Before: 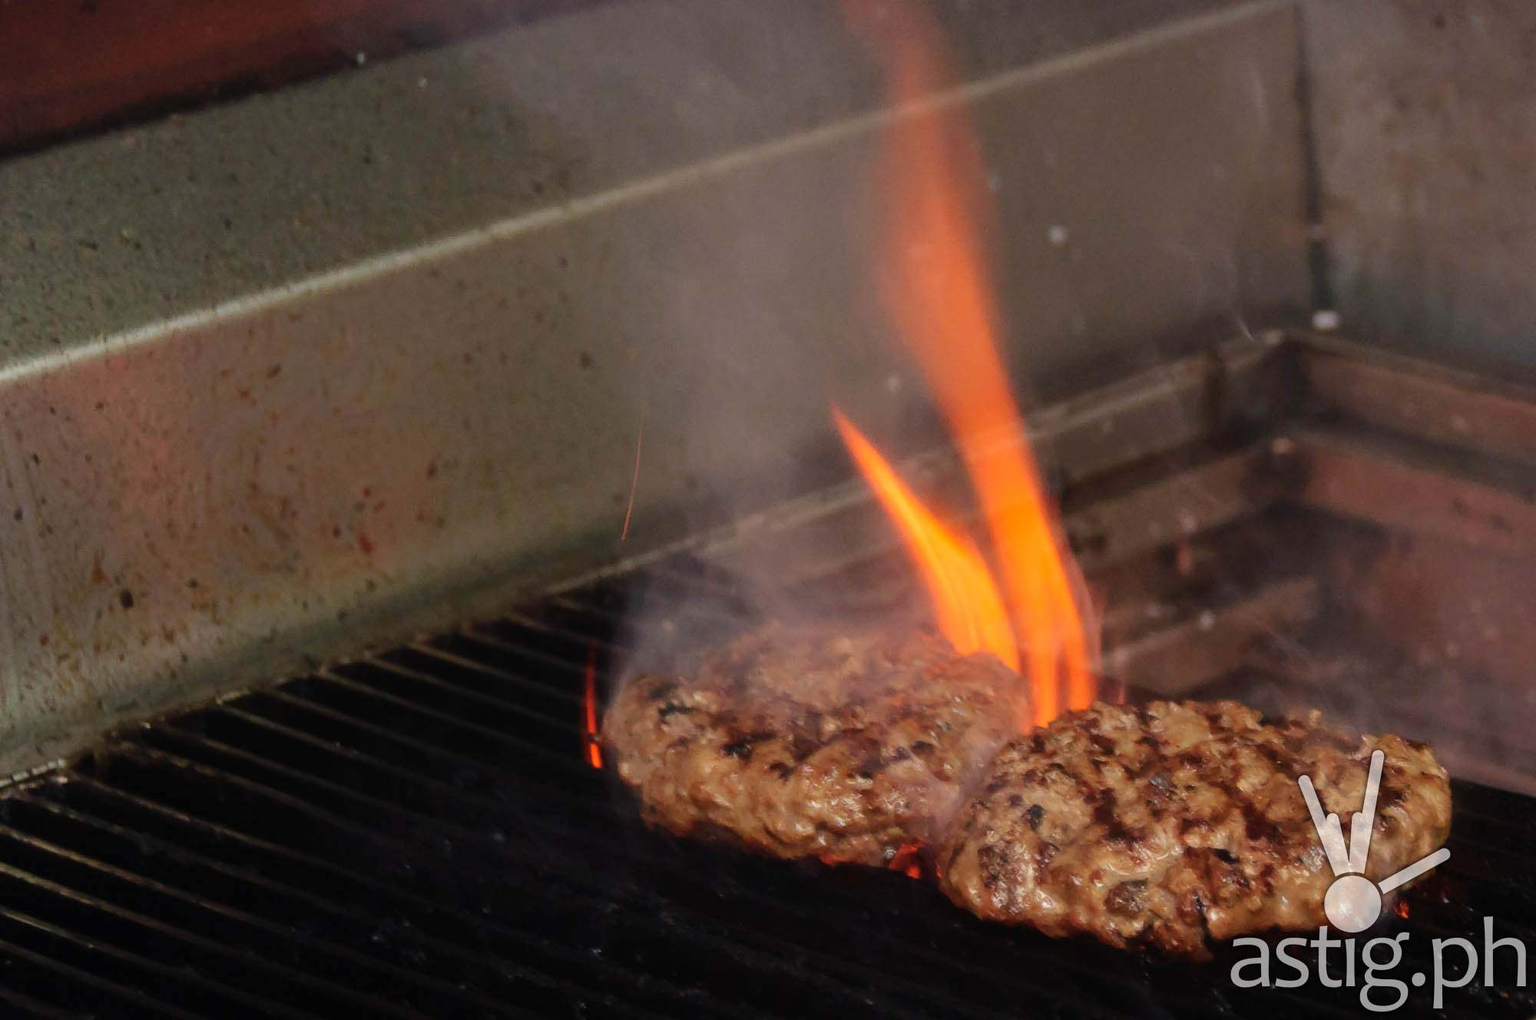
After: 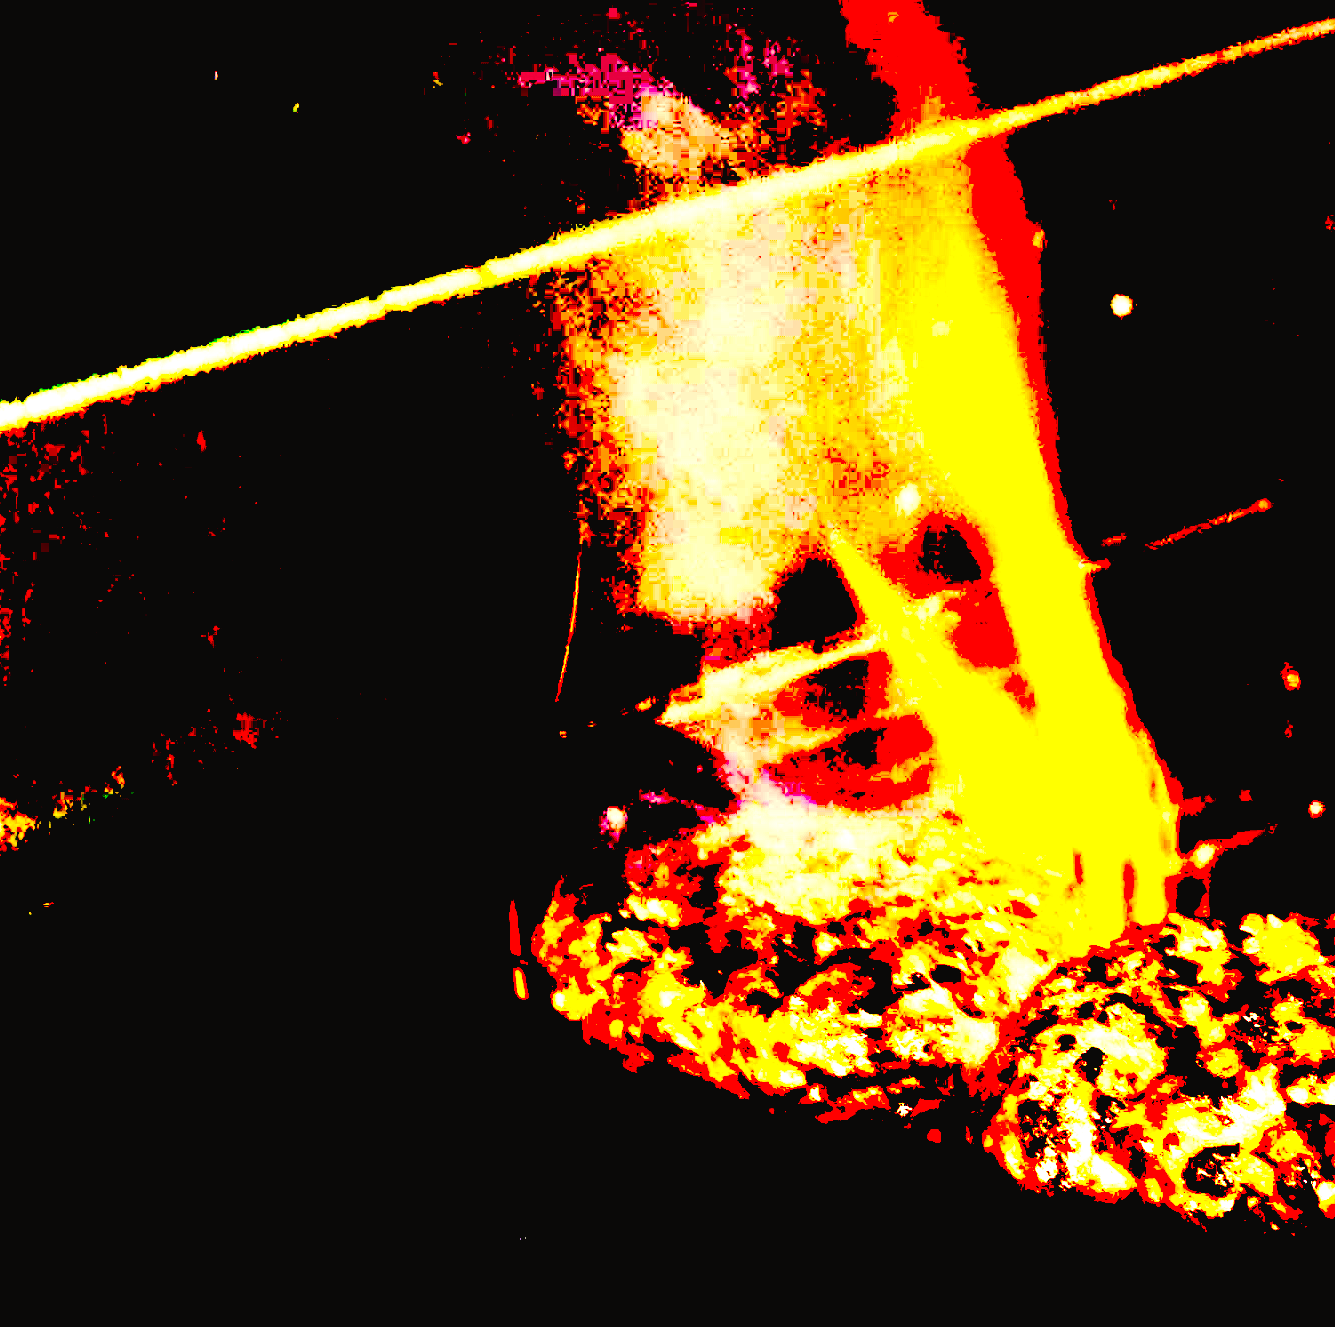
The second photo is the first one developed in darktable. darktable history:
contrast equalizer: octaves 7, y [[0.6 ×6], [0.55 ×6], [0 ×6], [0 ×6], [0 ×6]], mix -0.306
exposure: black level correction 0.1, exposure 3.085 EV, compensate highlight preservation false
crop and rotate: left 12.762%, right 20.455%
color correction: highlights a* 2.52, highlights b* 23.26
haze removal: compatibility mode true, adaptive false
tone curve: curves: ch0 [(0, 0.026) (0.104, 0.1) (0.233, 0.262) (0.398, 0.507) (0.498, 0.621) (0.65, 0.757) (0.835, 0.883) (1, 0.961)]; ch1 [(0, 0) (0.346, 0.307) (0.408, 0.369) (0.453, 0.457) (0.482, 0.476) (0.502, 0.498) (0.521, 0.503) (0.553, 0.554) (0.638, 0.646) (0.693, 0.727) (1, 1)]; ch2 [(0, 0) (0.366, 0.337) (0.434, 0.46) (0.485, 0.494) (0.5, 0.494) (0.511, 0.508) (0.537, 0.55) (0.579, 0.599) (0.663, 0.67) (1, 1)], preserve colors none
